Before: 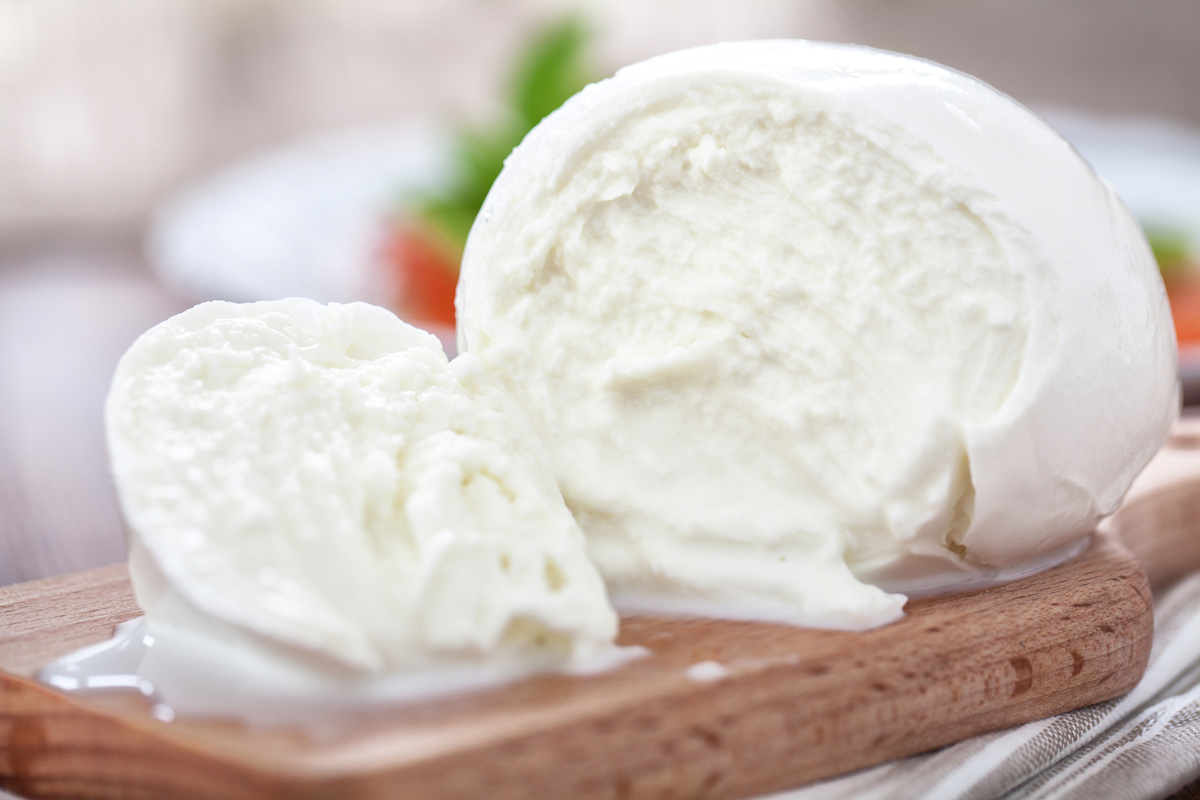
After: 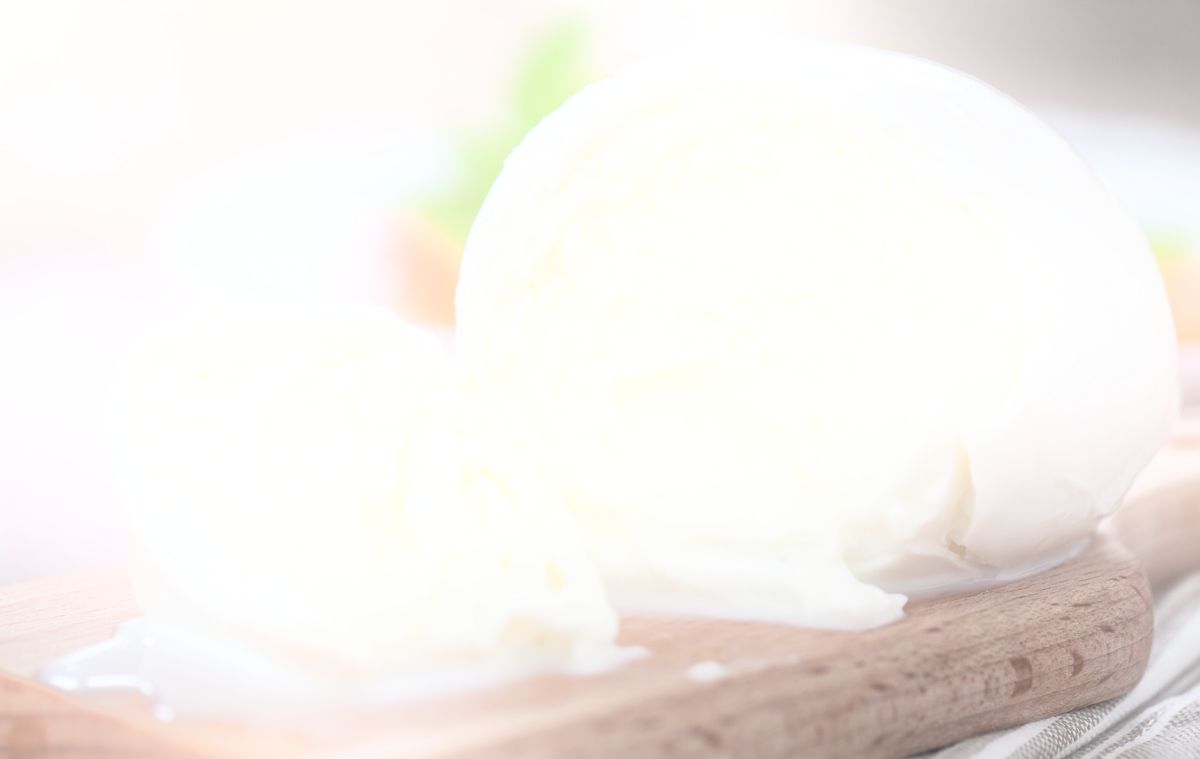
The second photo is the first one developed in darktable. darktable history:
contrast brightness saturation: brightness 0.18, saturation -0.5
bloom: threshold 82.5%, strength 16.25%
crop and rotate: top 0%, bottom 5.097%
